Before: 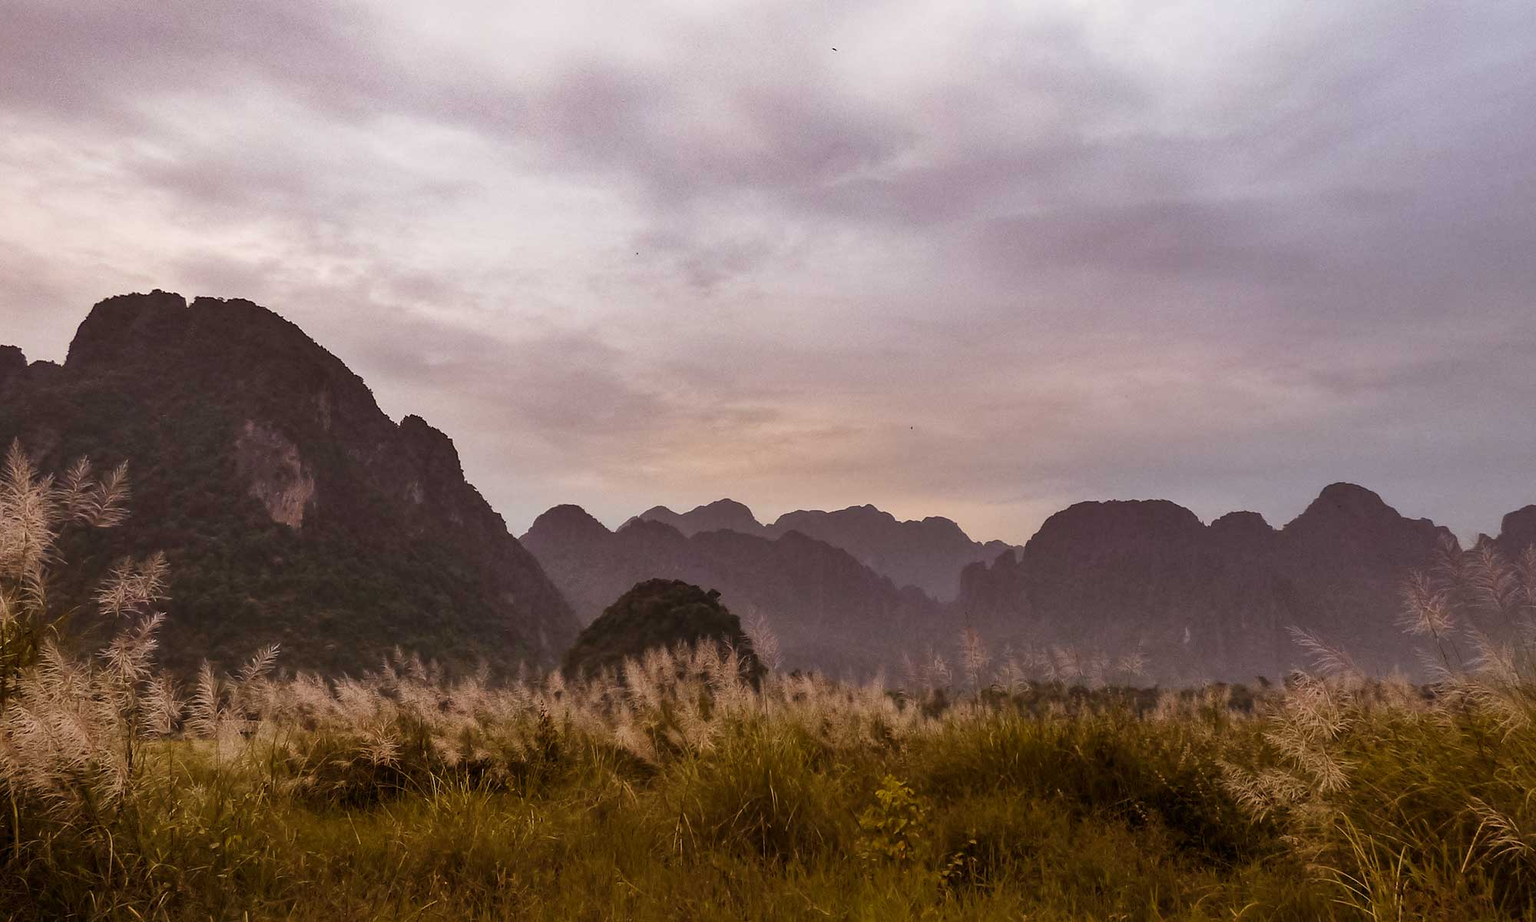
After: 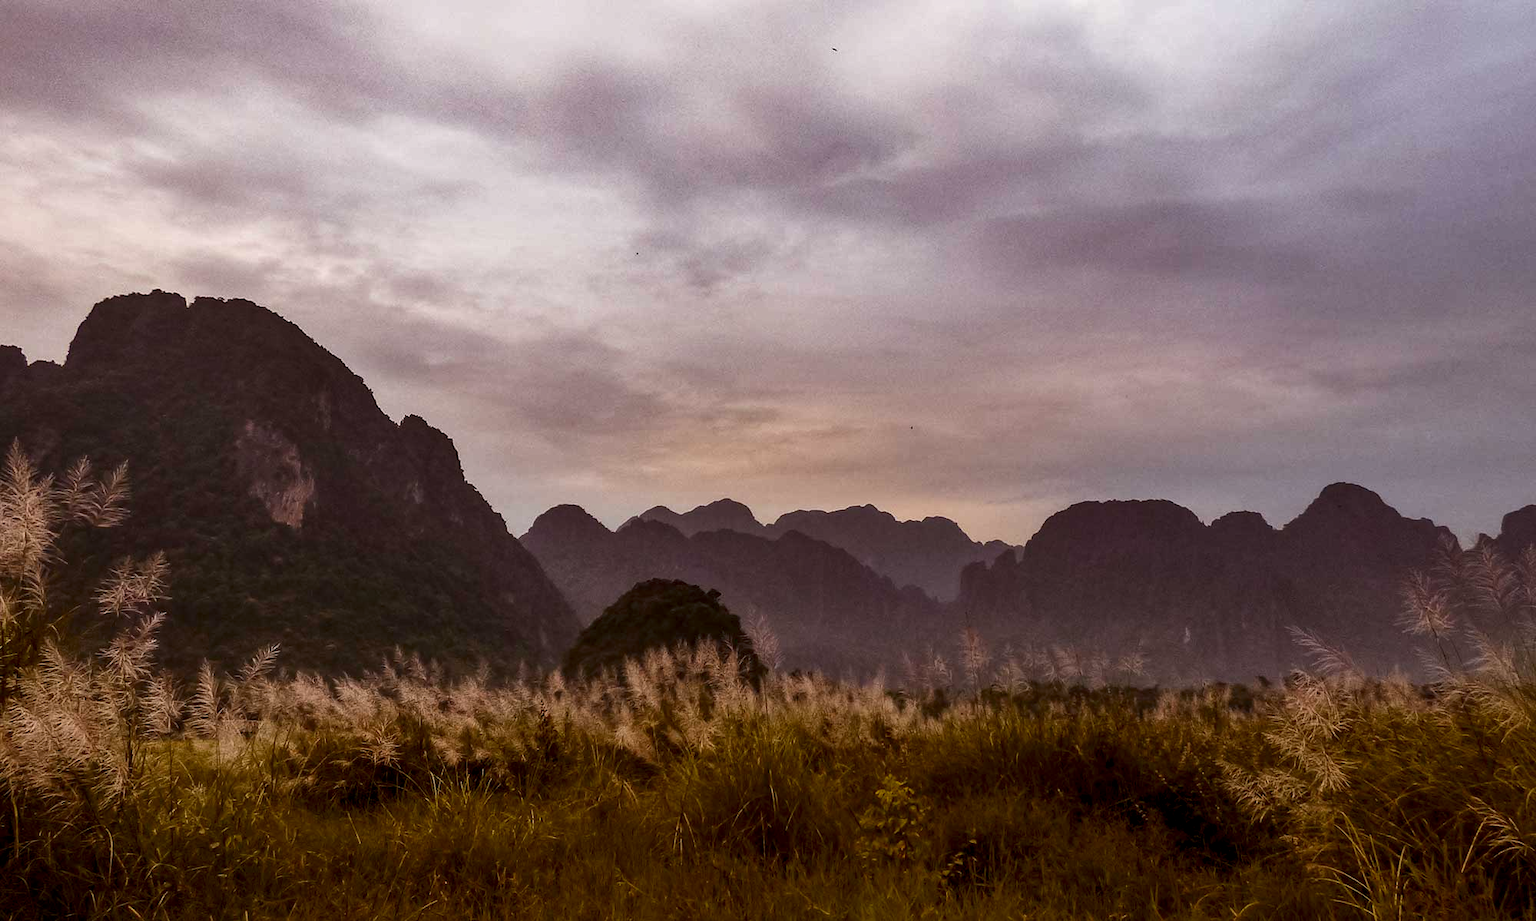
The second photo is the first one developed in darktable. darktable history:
contrast brightness saturation: contrast 0.066, brightness -0.137, saturation 0.112
local contrast: on, module defaults
